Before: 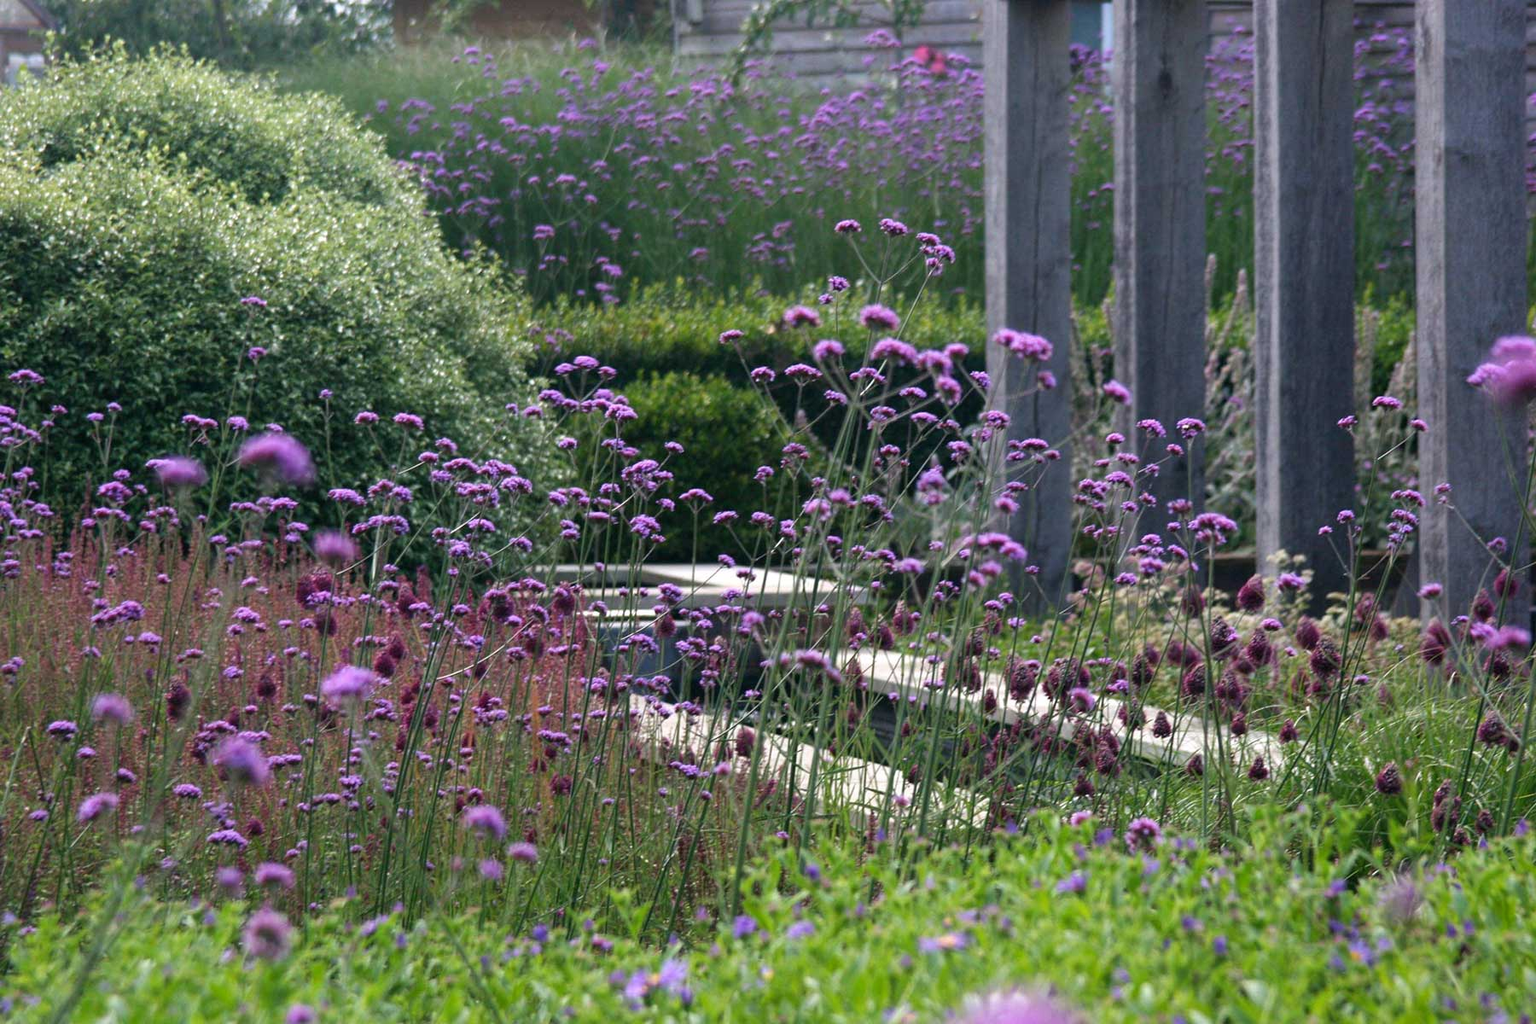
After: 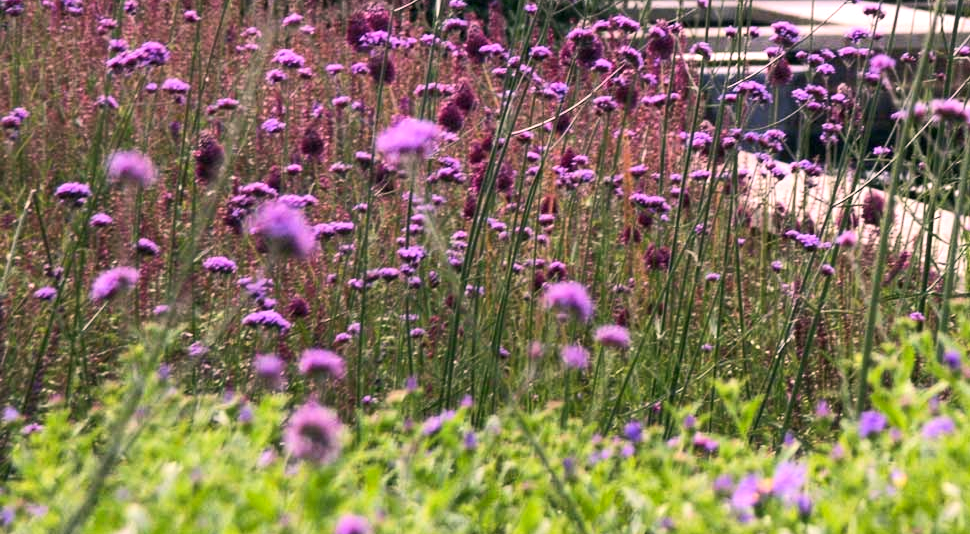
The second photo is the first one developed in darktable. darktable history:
tone equalizer: -8 EV 0.018 EV, -7 EV -0.033 EV, -6 EV 0.019 EV, -5 EV 0.055 EV, -4 EV 0.27 EV, -3 EV 0.652 EV, -2 EV 0.588 EV, -1 EV 0.169 EV, +0 EV 0.021 EV, edges refinement/feathering 500, mask exposure compensation -1.57 EV, preserve details no
color correction: highlights a* 14.66, highlights b* 4.84
local contrast: highlights 101%, shadows 99%, detail 119%, midtone range 0.2
crop and rotate: top 55.247%, right 46.085%, bottom 0.215%
